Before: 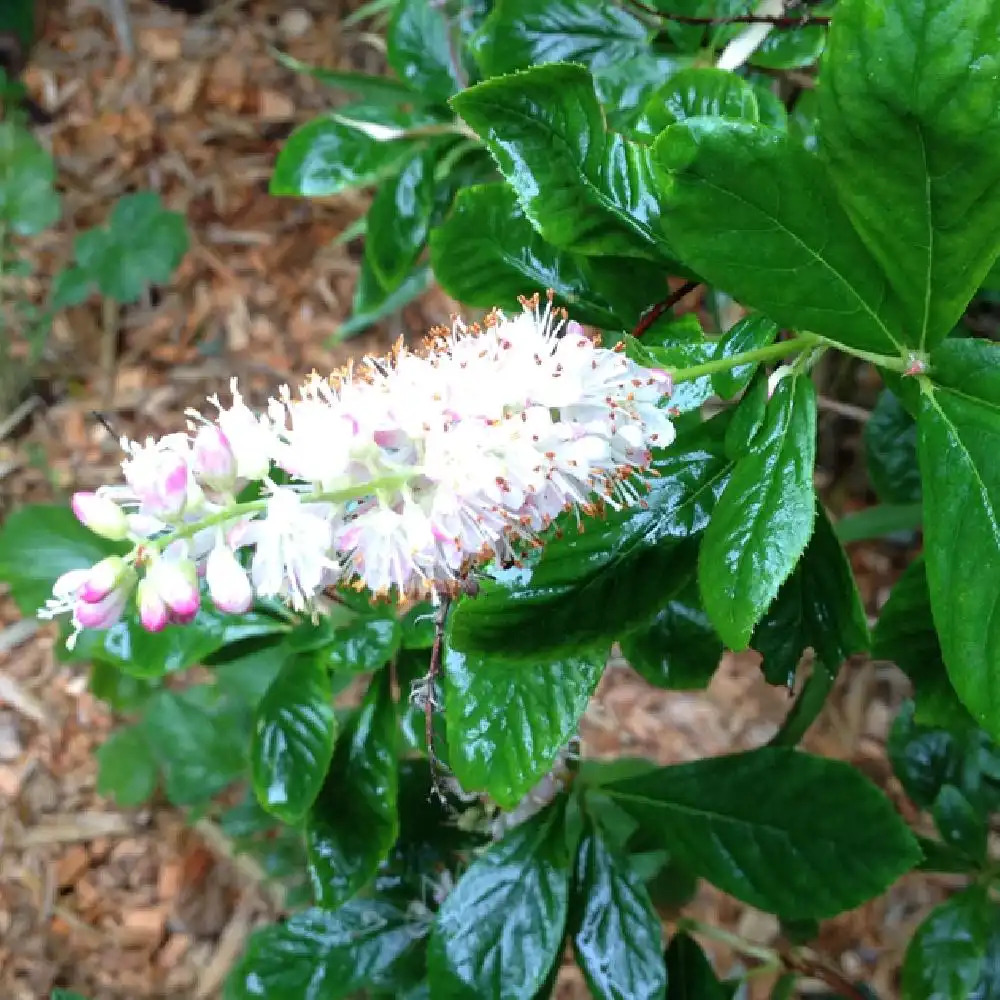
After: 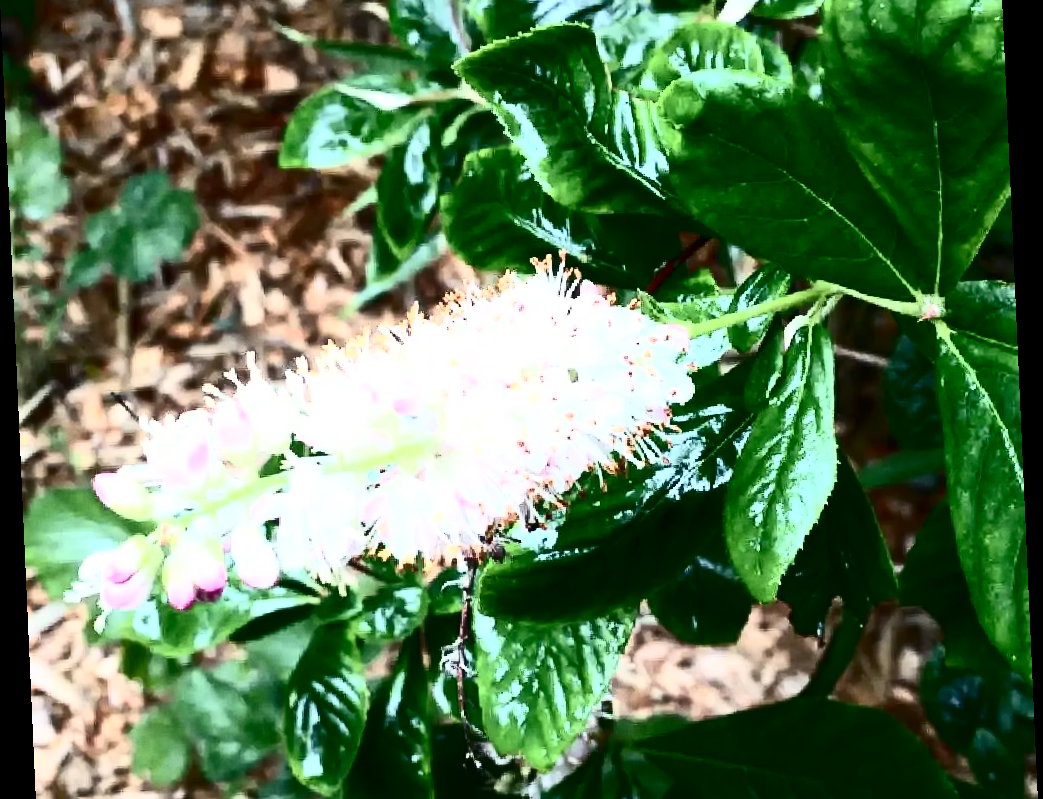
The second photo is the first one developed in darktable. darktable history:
crop: top 5.667%, bottom 17.637%
contrast brightness saturation: contrast 0.93, brightness 0.2
rotate and perspective: rotation -2.56°, automatic cropping off
